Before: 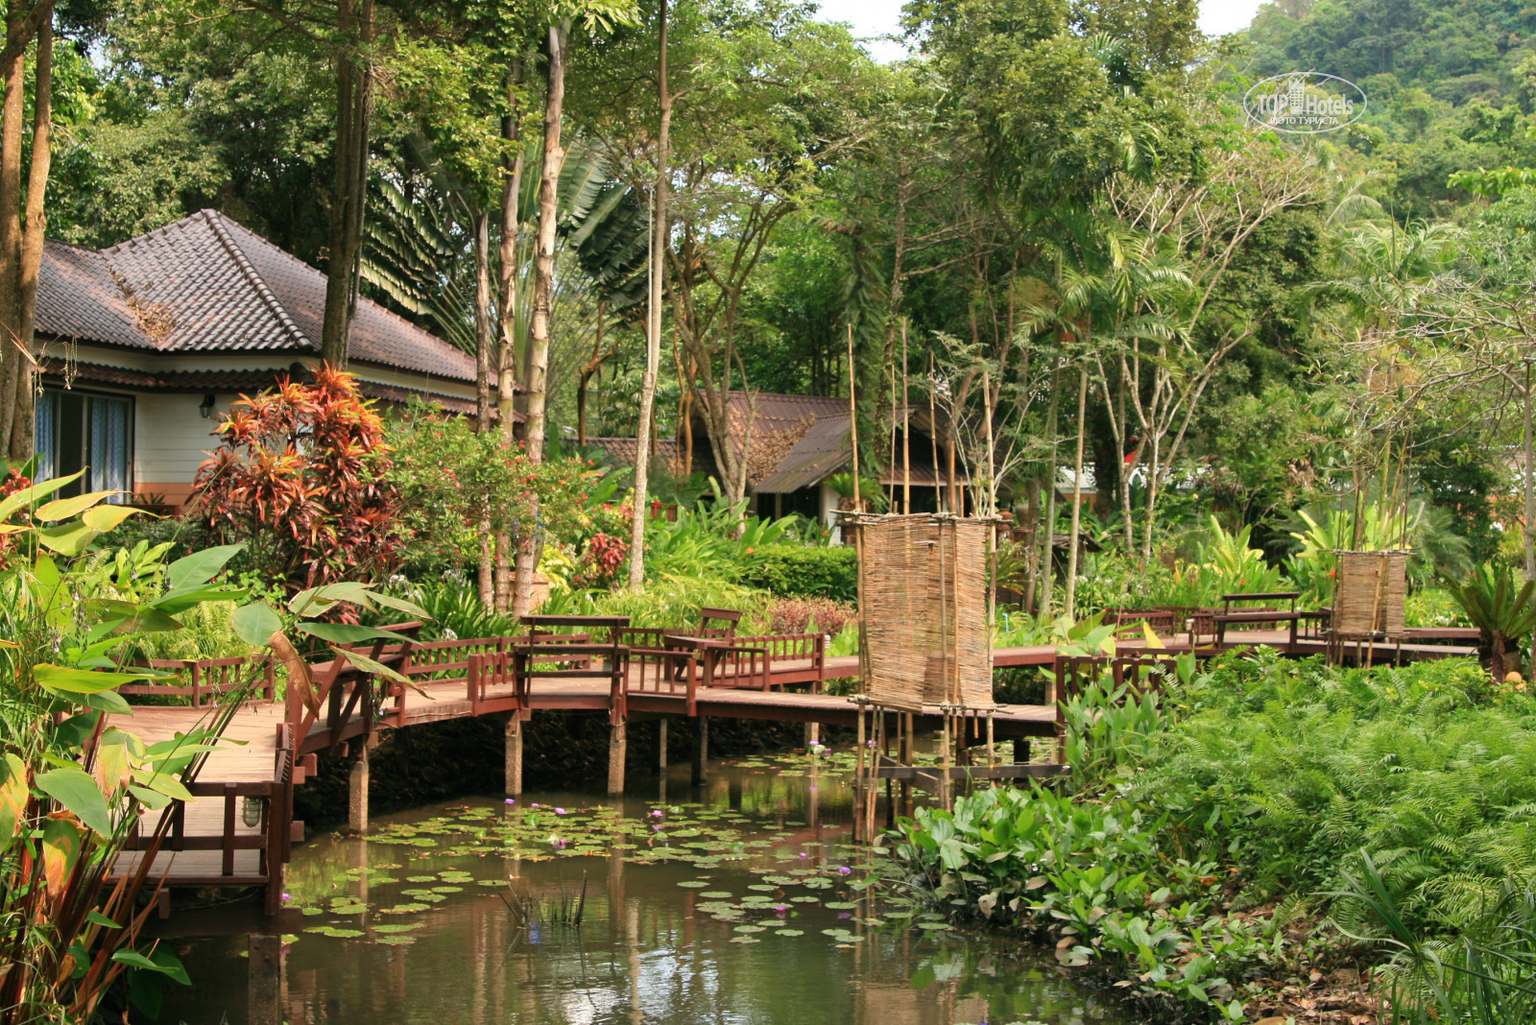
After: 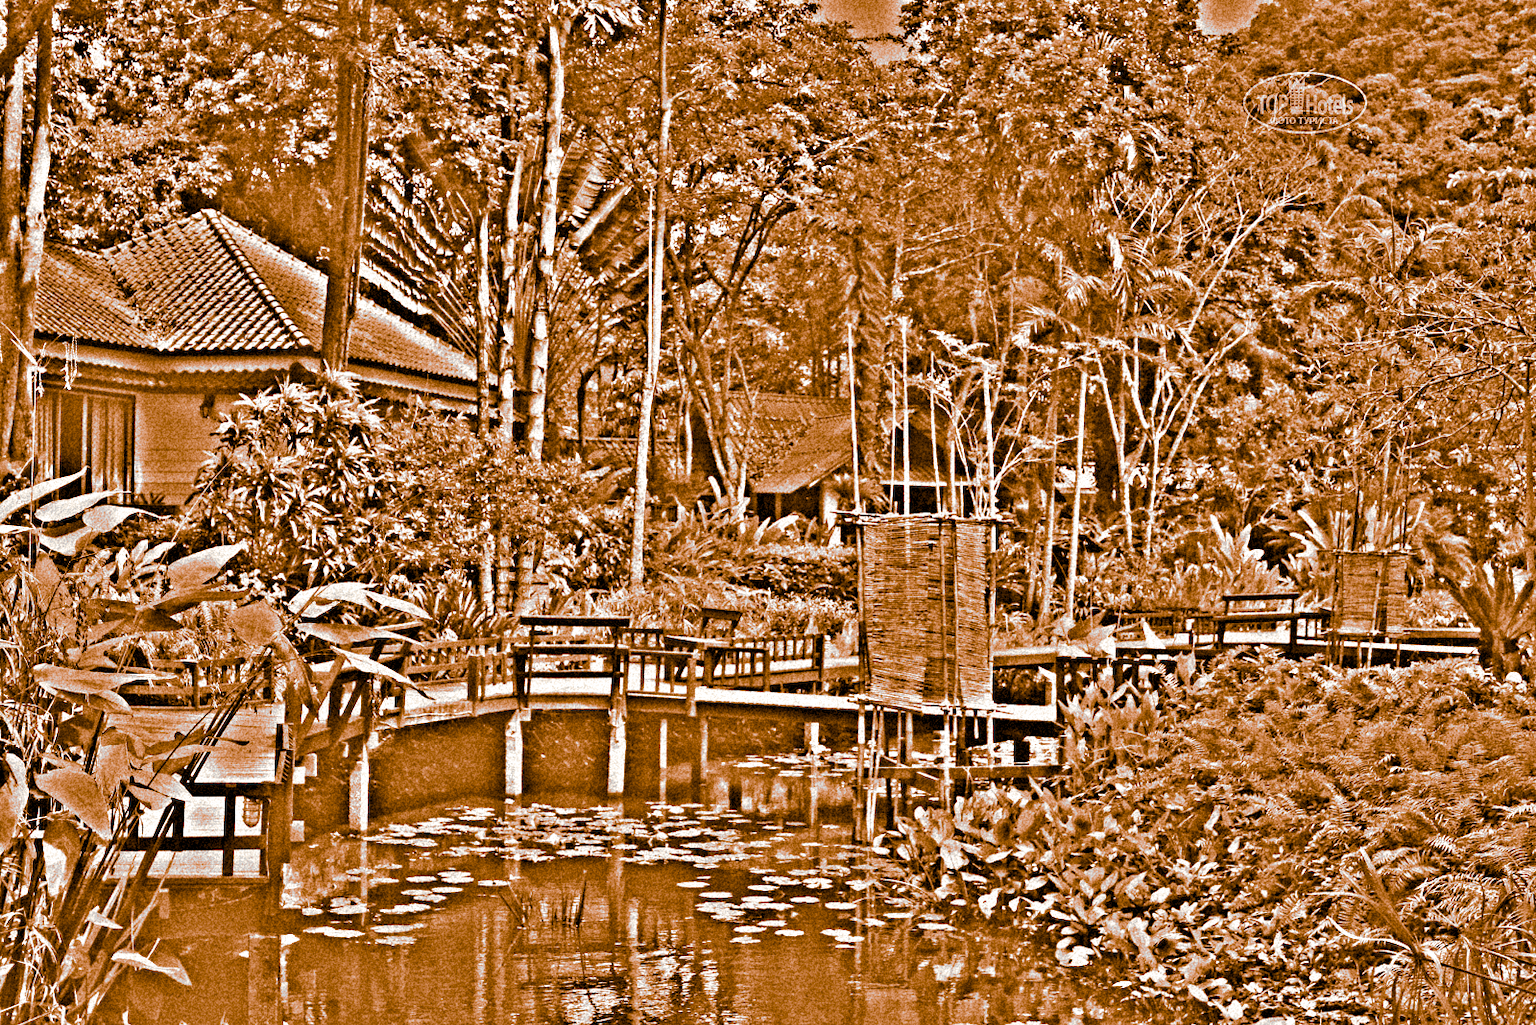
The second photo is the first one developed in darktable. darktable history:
highpass: on, module defaults | blend: blend mode overlay, opacity 50%; mask: uniform (no mask)
split-toning: shadows › hue 26°, shadows › saturation 0.92, highlights › hue 40°, highlights › saturation 0.92, balance -63, compress 0%
grain: coarseness 28.11 ISO, strength 49.8%, mid-tones bias 0%
soften: size 3%, brightness 0 EV, mix 20.48%
